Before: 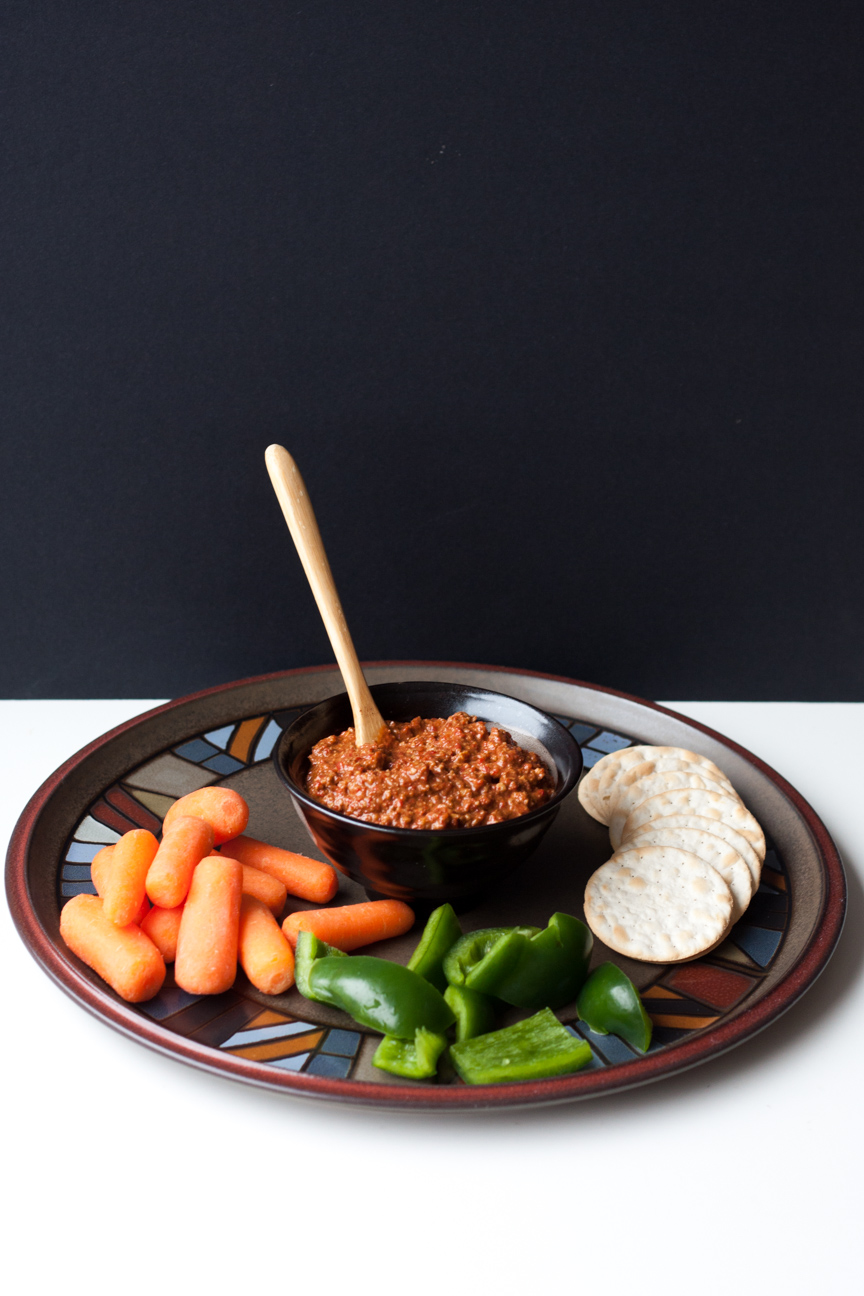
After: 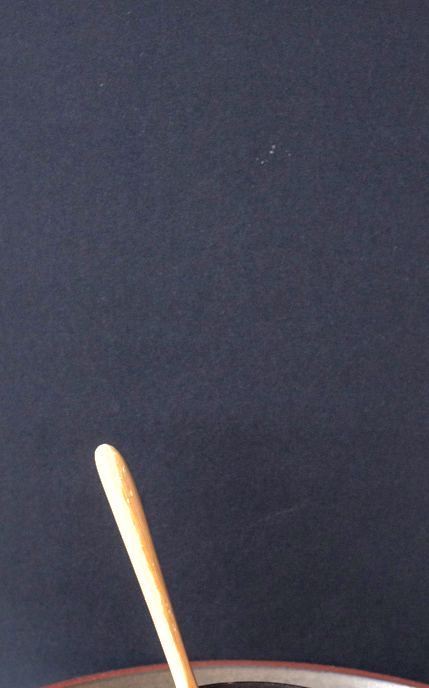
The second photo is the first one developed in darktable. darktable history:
exposure: exposure 1.07 EV, compensate highlight preservation false
local contrast: detail 139%
shadows and highlights: on, module defaults
crop: left 19.685%, right 30.574%, bottom 46.91%
